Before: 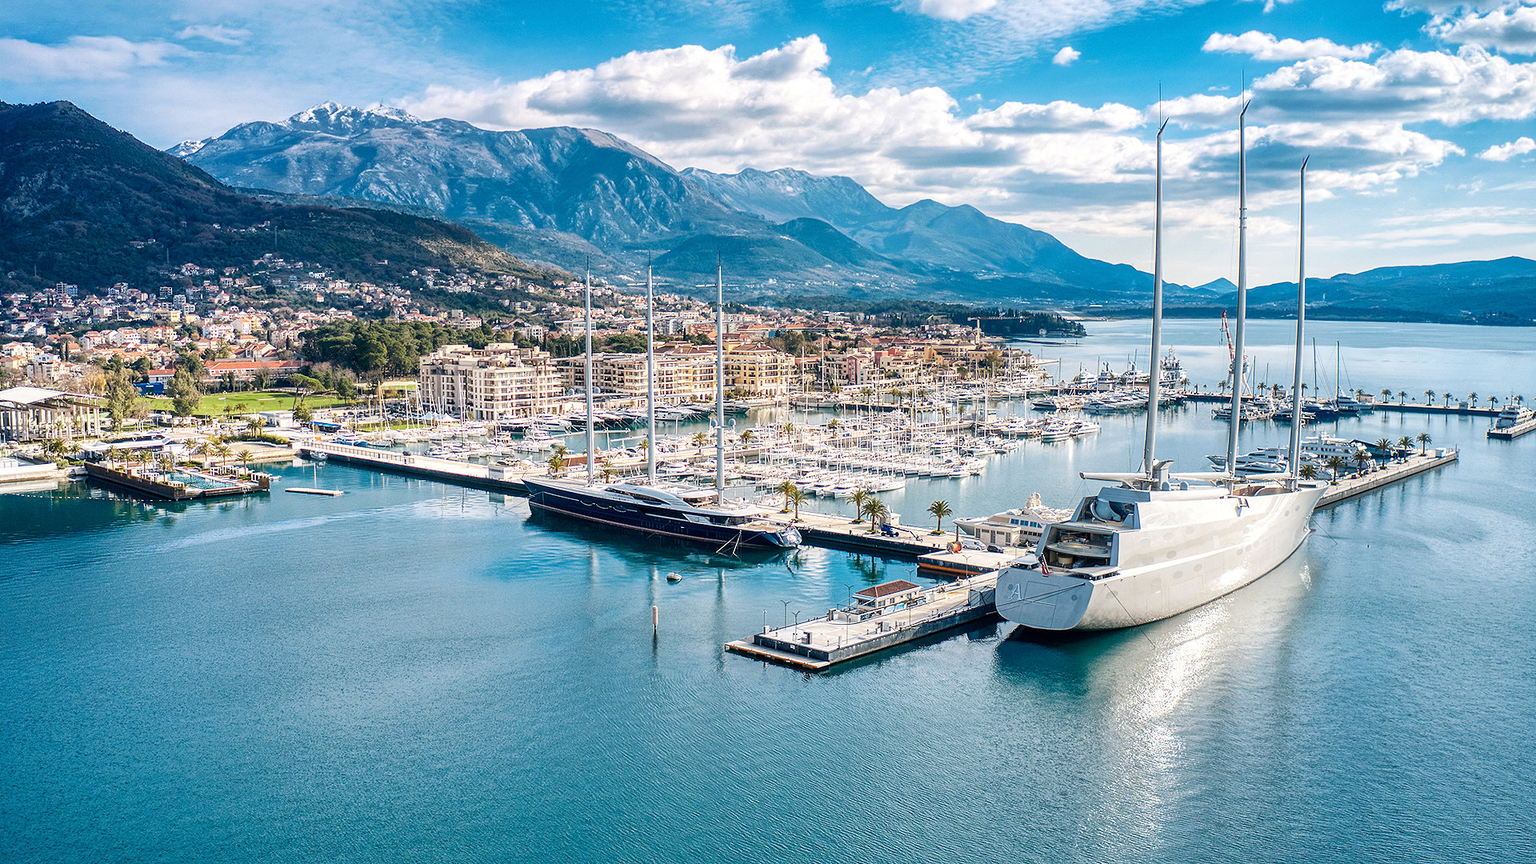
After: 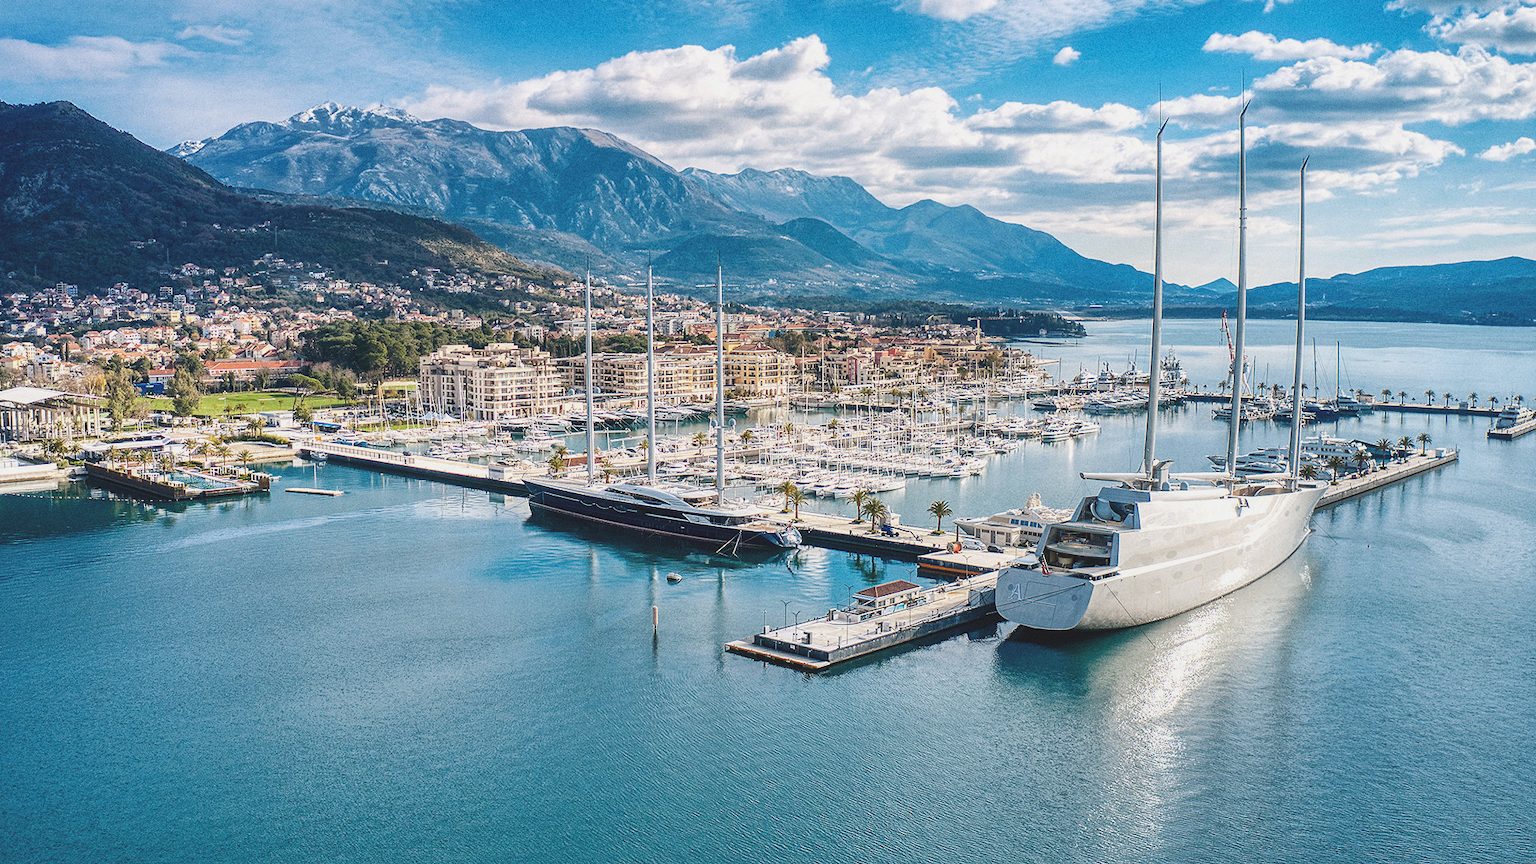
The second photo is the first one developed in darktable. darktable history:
exposure: black level correction -0.014, exposure -0.193 EV, compensate highlight preservation false
grain: coarseness 0.47 ISO
